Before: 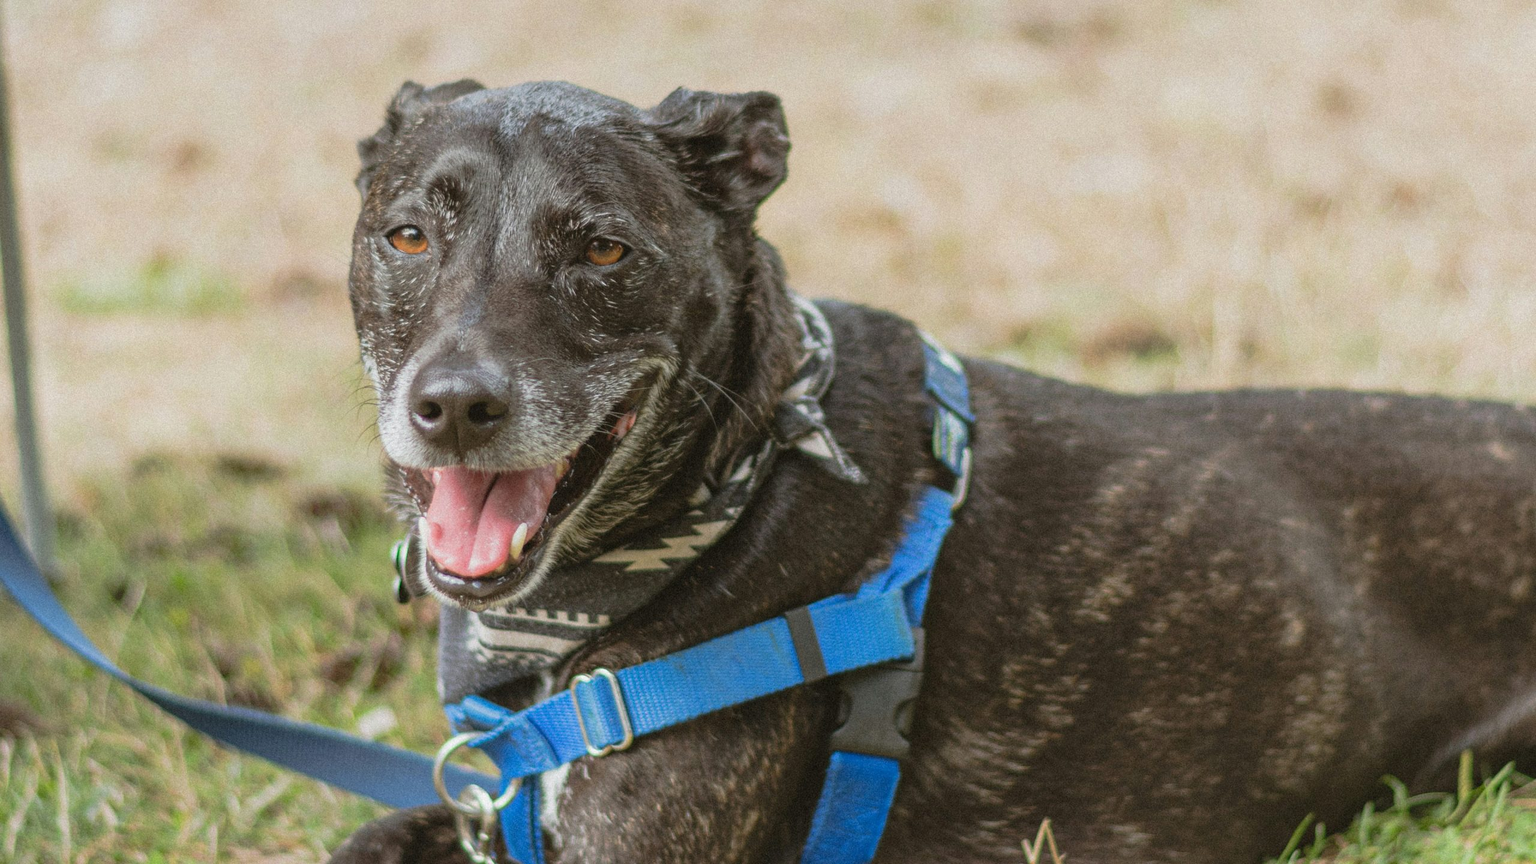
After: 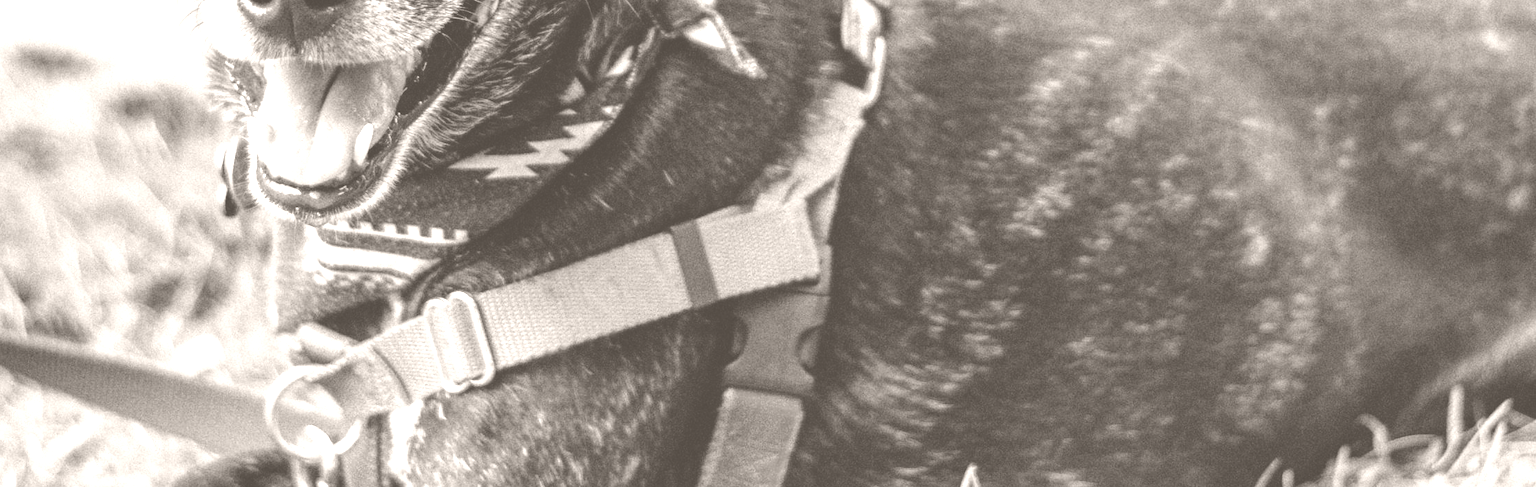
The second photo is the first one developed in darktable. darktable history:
colorize: hue 34.49°, saturation 35.33%, source mix 100%, lightness 55%, version 1
crop and rotate: left 13.306%, top 48.129%, bottom 2.928%
white balance: red 0.926, green 1.003, blue 1.133
sigmoid: contrast 1.7, skew 0.1, preserve hue 0%, red attenuation 0.1, red rotation 0.035, green attenuation 0.1, green rotation -0.017, blue attenuation 0.15, blue rotation -0.052, base primaries Rec2020
